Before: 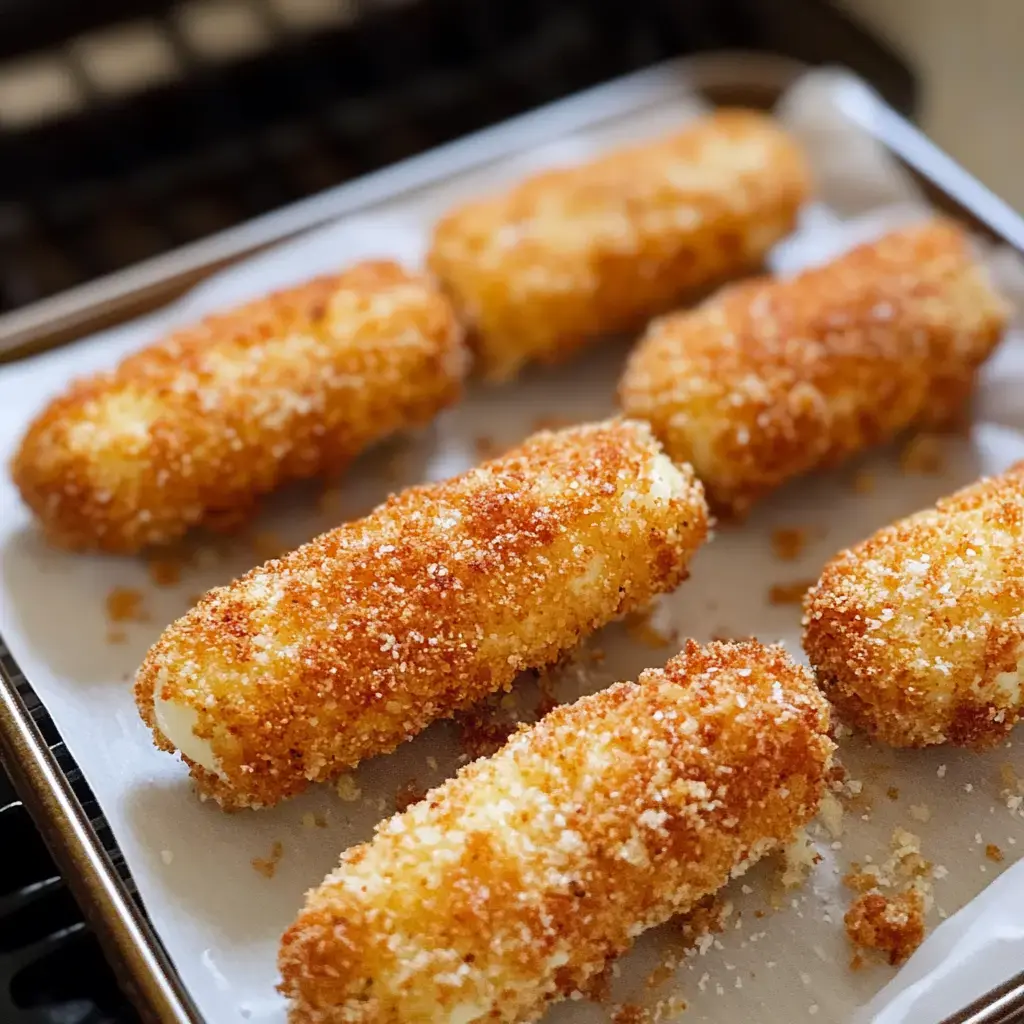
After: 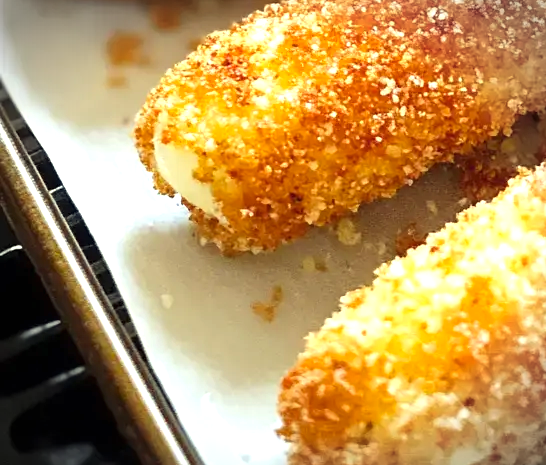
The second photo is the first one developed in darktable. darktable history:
crop and rotate: top 54.384%, right 46.6%, bottom 0.143%
color correction: highlights a* -5.72, highlights b* 10.69
exposure: black level correction 0, exposure 0.899 EV, compensate highlight preservation false
vignetting: fall-off start 89.05%, fall-off radius 43.14%, width/height ratio 1.161
